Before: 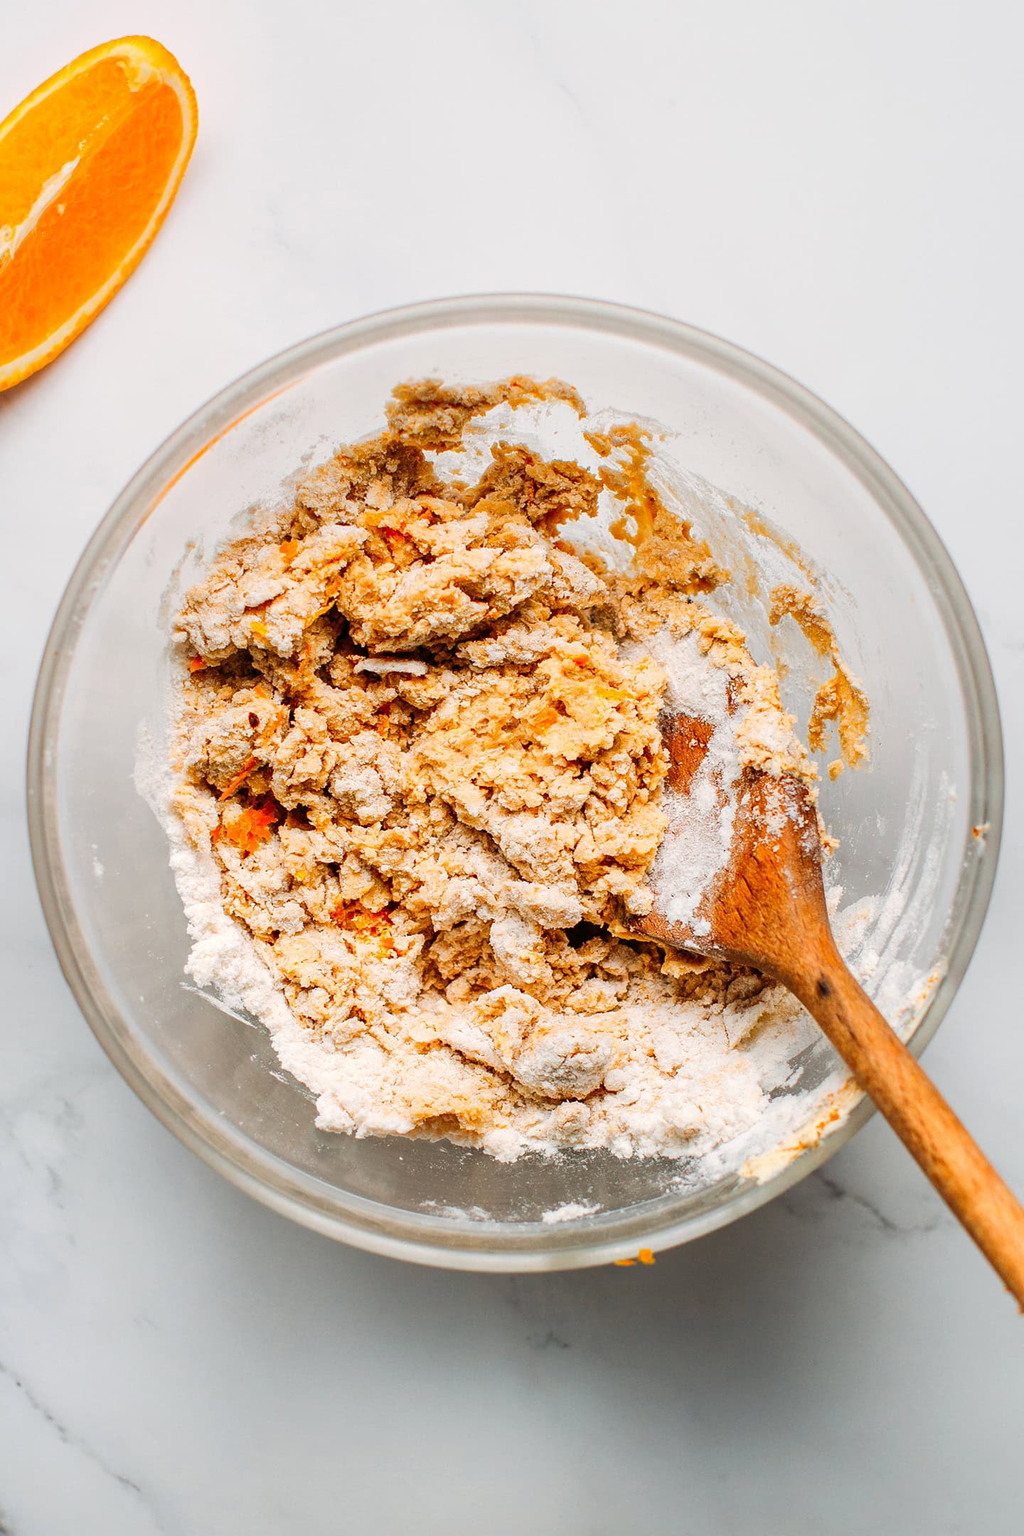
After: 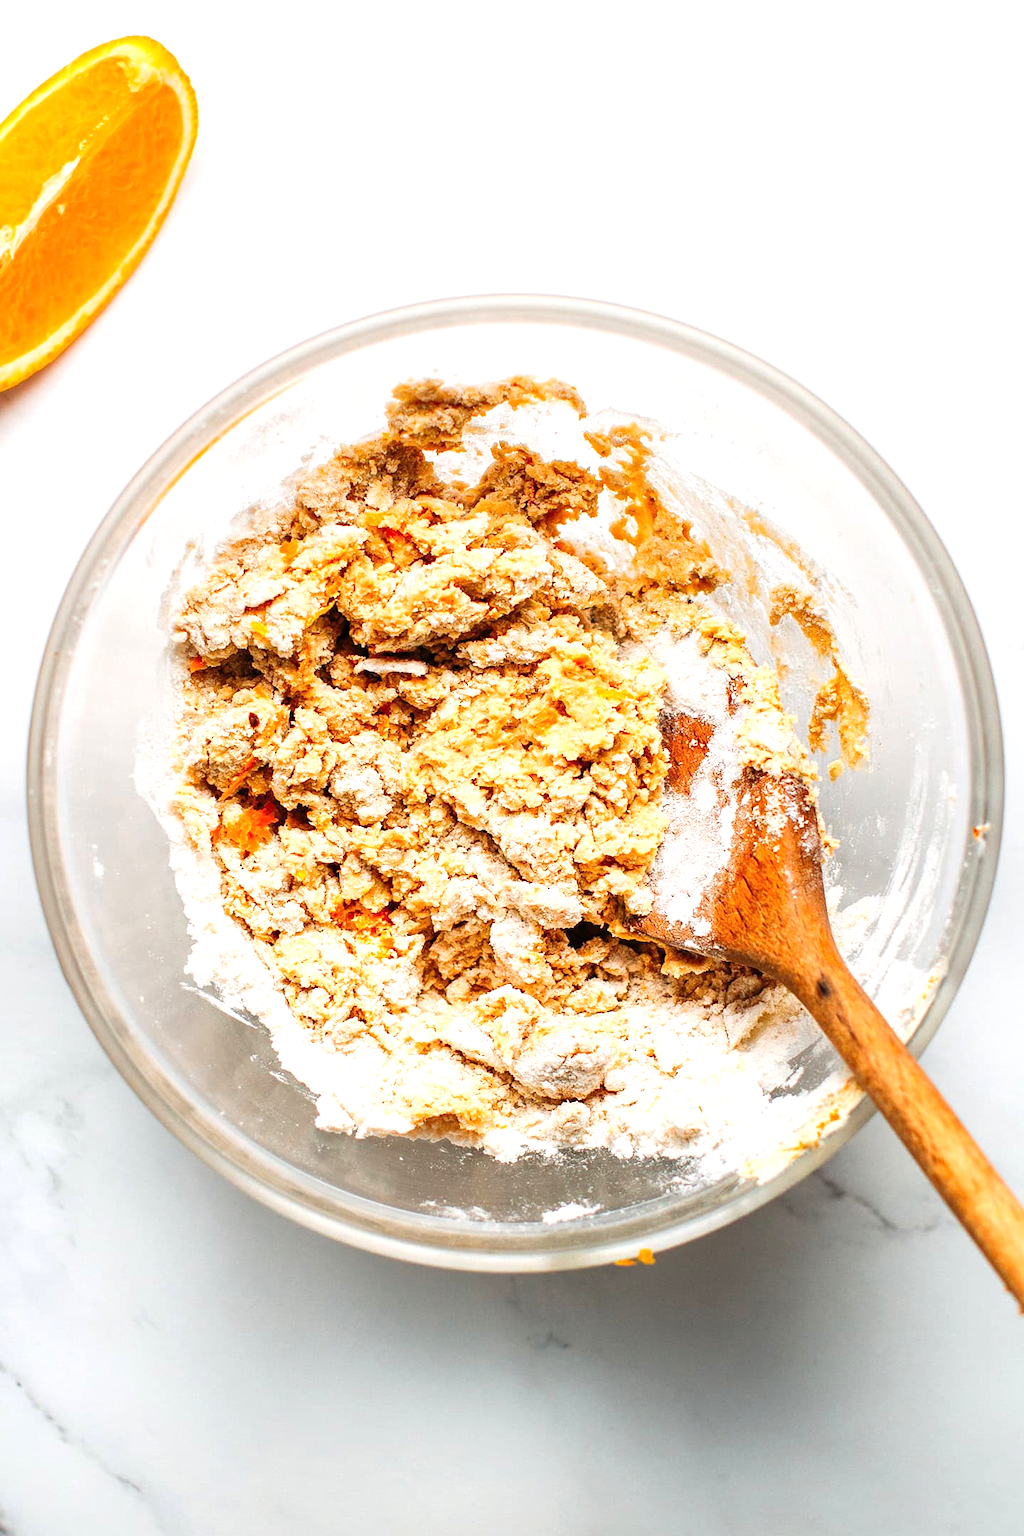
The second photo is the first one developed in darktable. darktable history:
exposure: exposure 0.563 EV, compensate highlight preservation false
